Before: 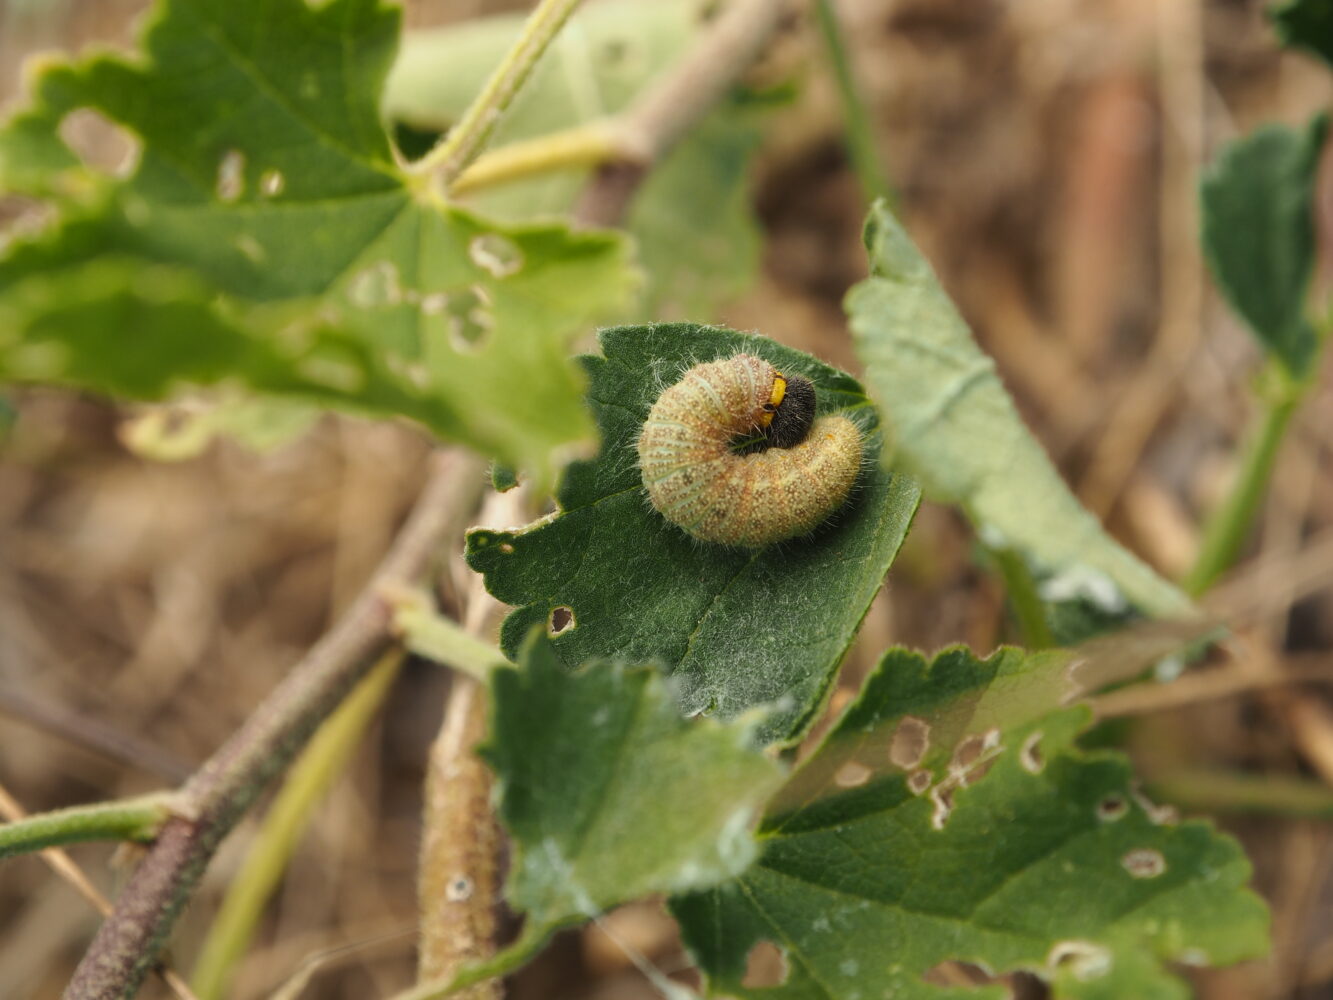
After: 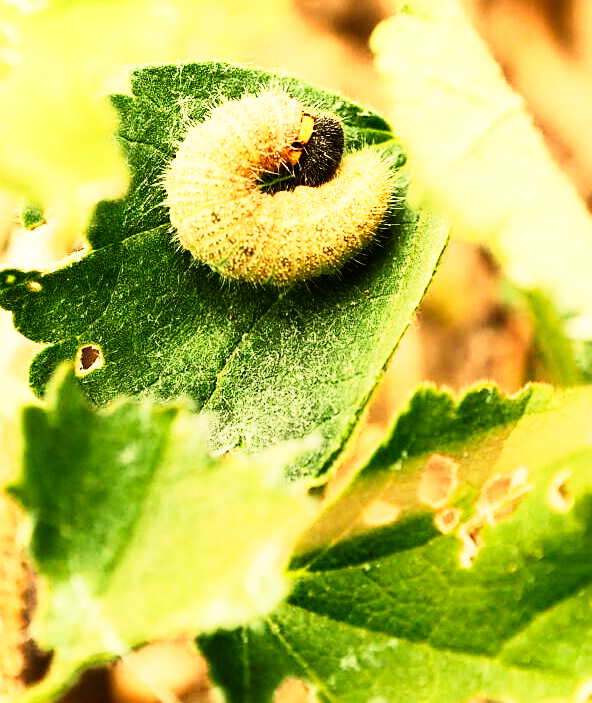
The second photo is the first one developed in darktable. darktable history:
white balance: red 1.08, blue 0.791
color balance: mode lift, gamma, gain (sRGB)
crop: left 35.432%, top 26.233%, right 20.145%, bottom 3.432%
contrast brightness saturation: contrast 0.2, brightness 0.16, saturation 0.22
shadows and highlights: shadows -62.32, white point adjustment -5.22, highlights 61.59
base curve: curves: ch0 [(0, 0) (0.007, 0.004) (0.027, 0.03) (0.046, 0.07) (0.207, 0.54) (0.442, 0.872) (0.673, 0.972) (1, 1)], preserve colors none
sharpen: on, module defaults
